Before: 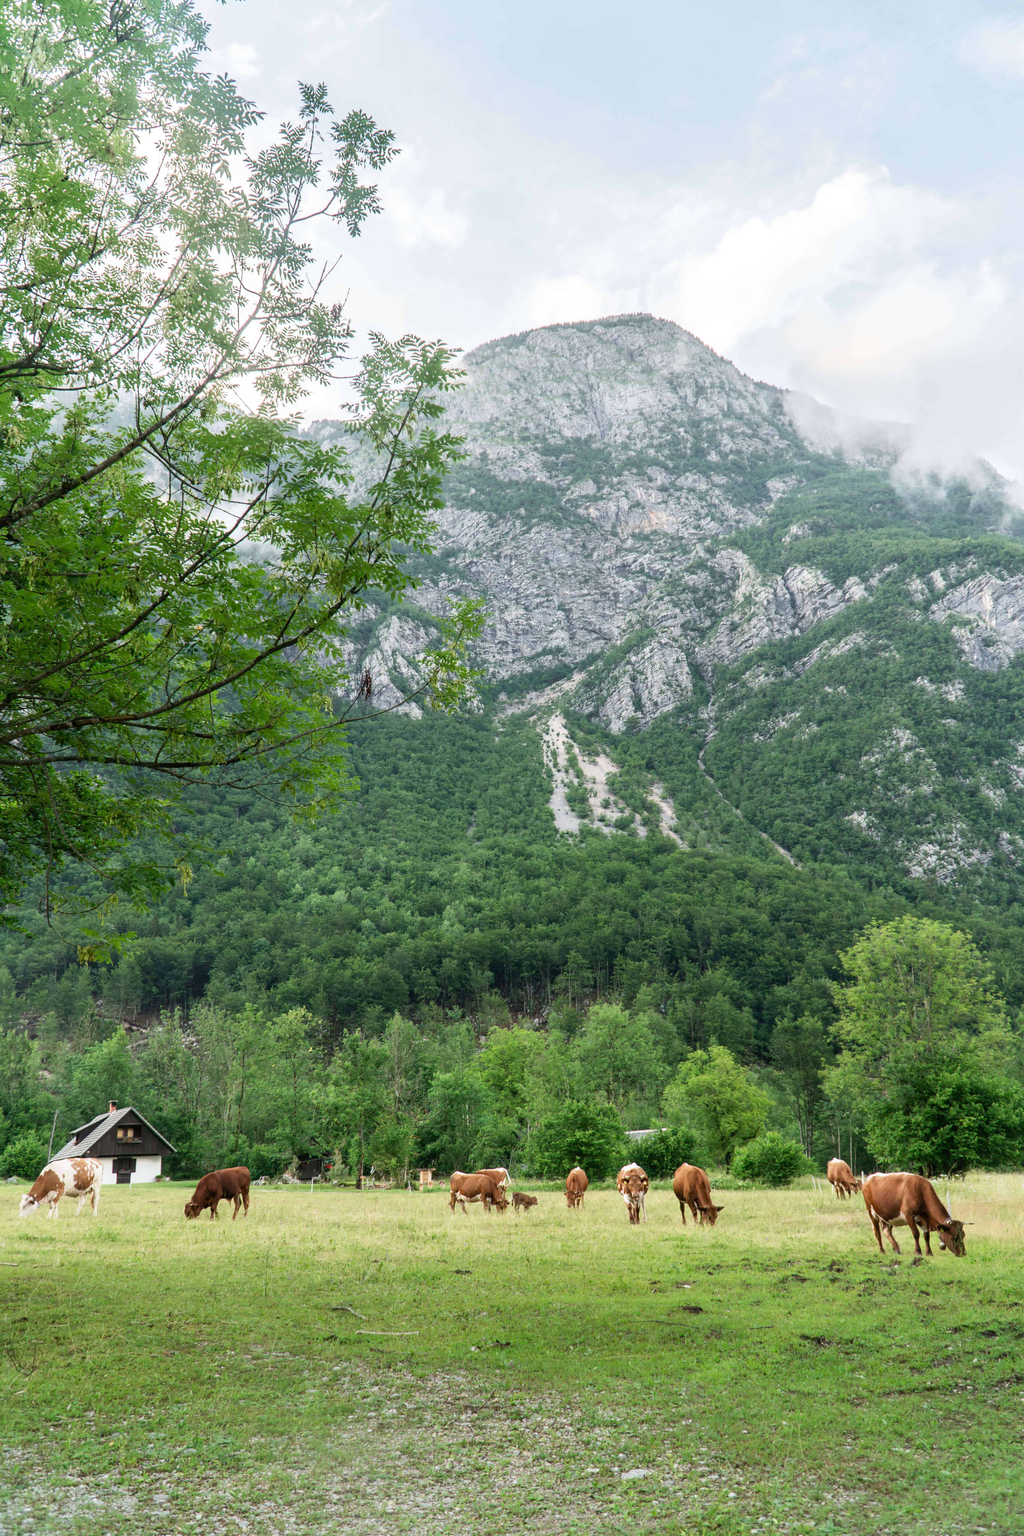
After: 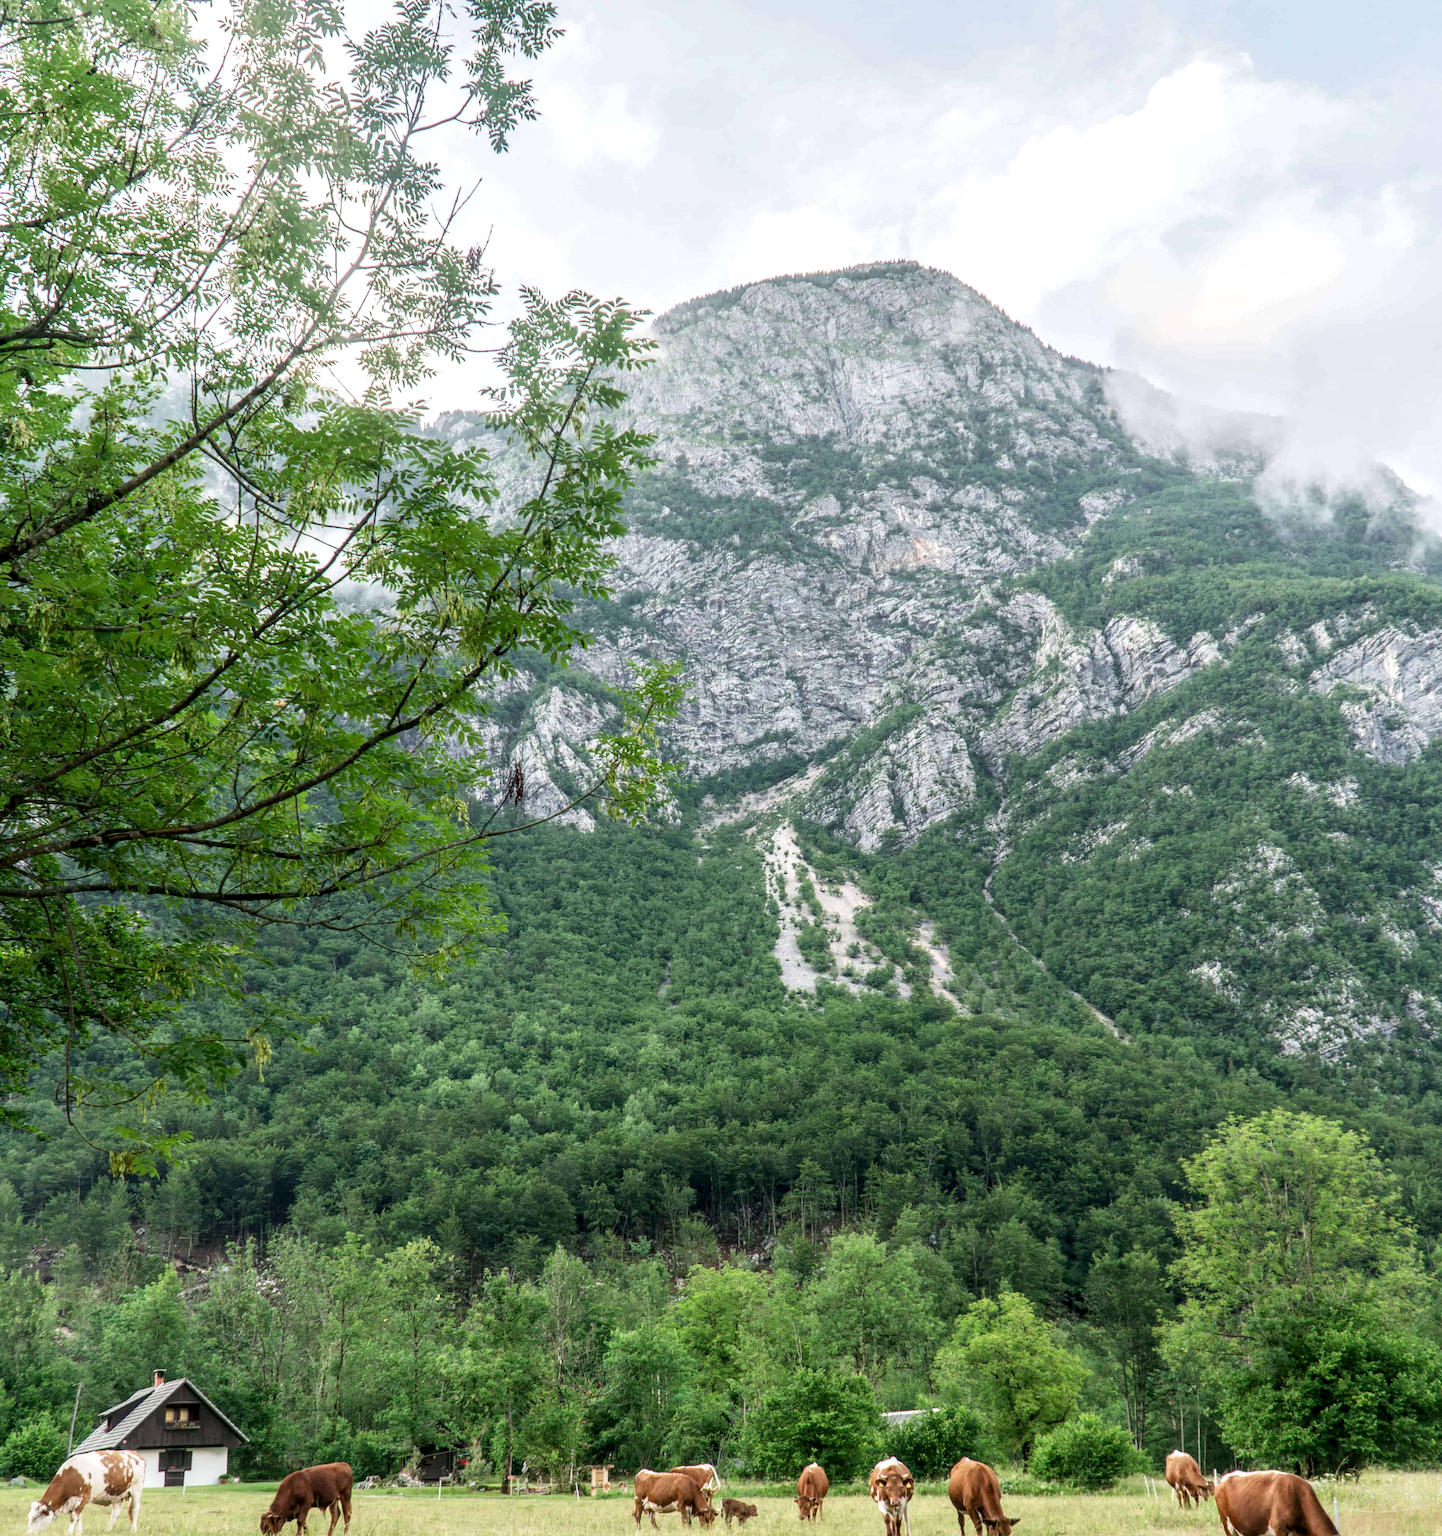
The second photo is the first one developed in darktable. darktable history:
crop and rotate: top 8.37%, bottom 20.623%
local contrast: detail 130%
